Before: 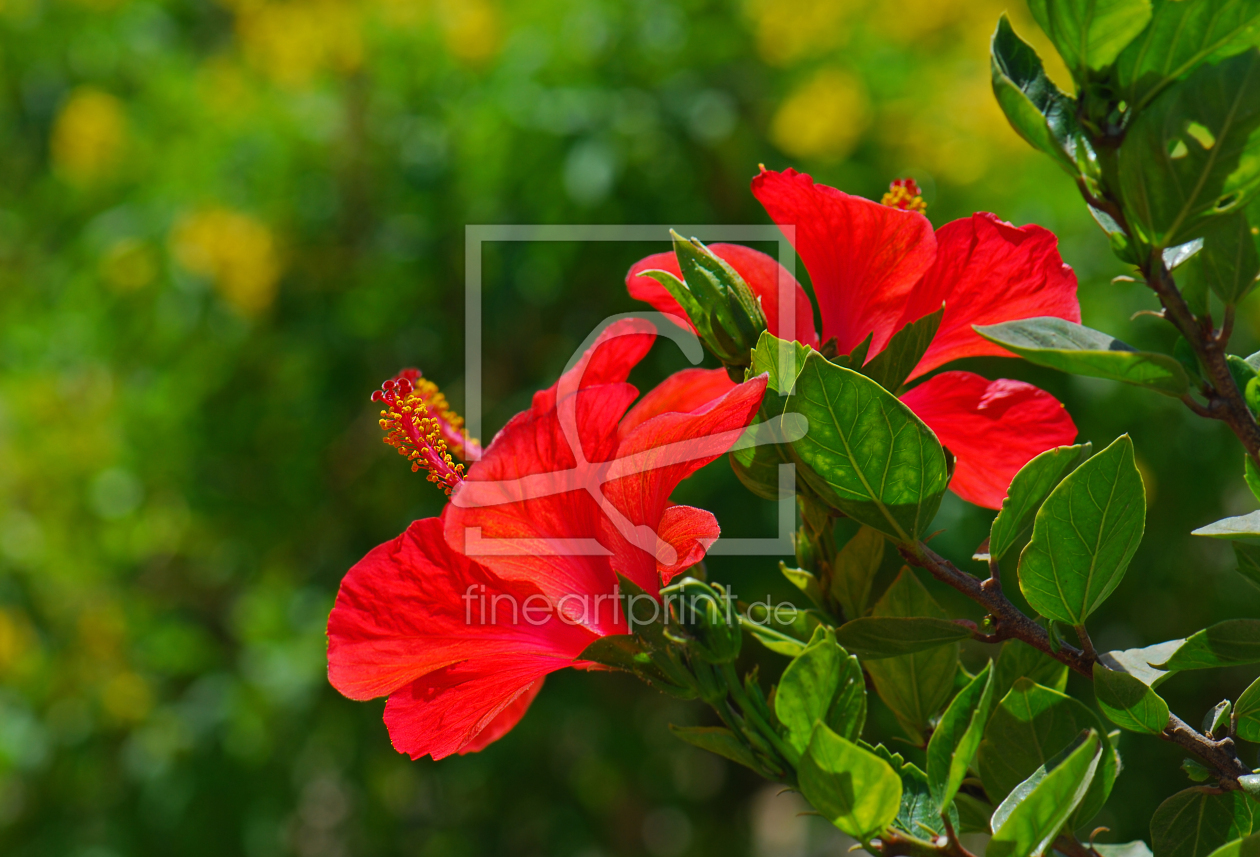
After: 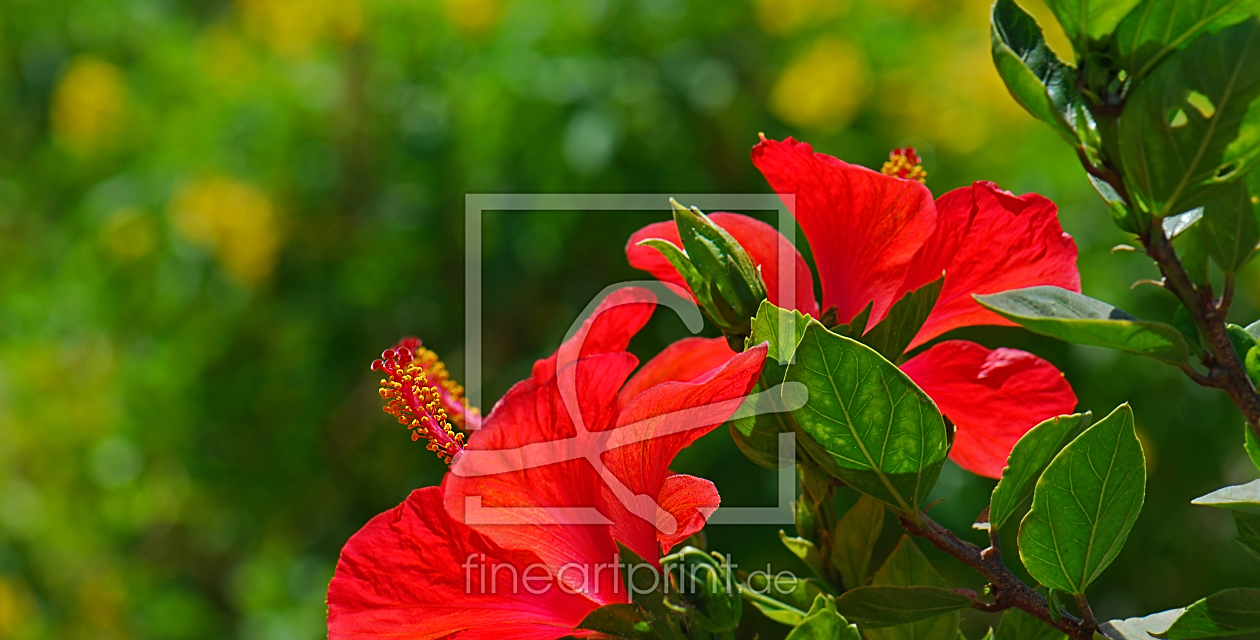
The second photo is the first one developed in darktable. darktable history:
sharpen: on, module defaults
crop: top 3.668%, bottom 21.572%
